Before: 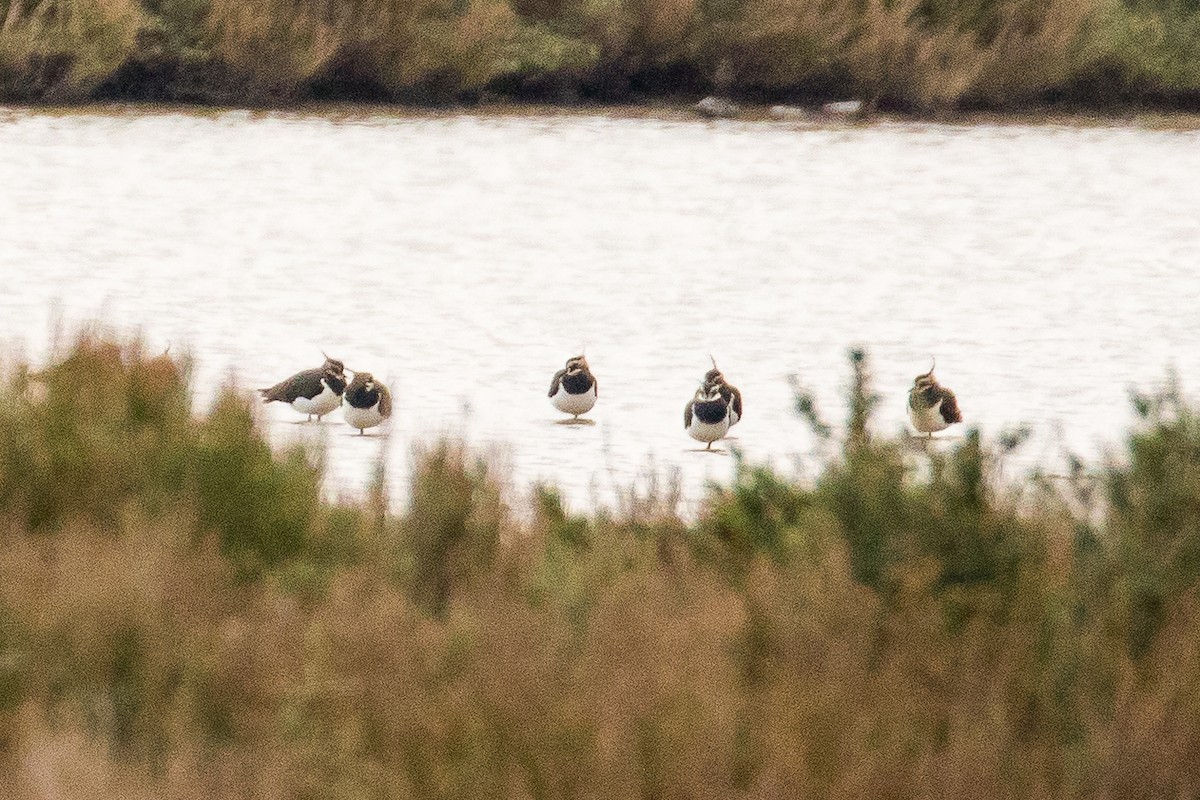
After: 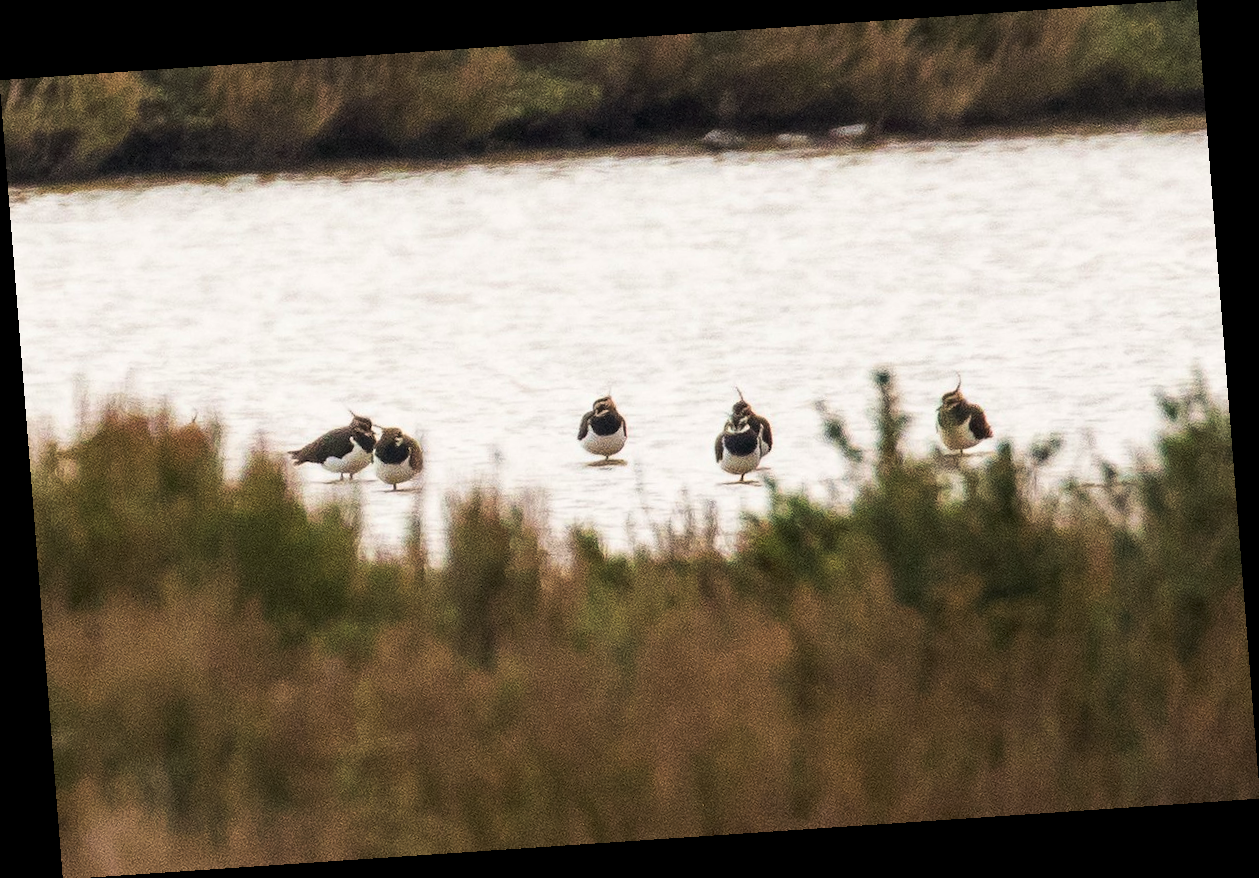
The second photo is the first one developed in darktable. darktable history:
rotate and perspective: rotation -4.2°, shear 0.006, automatic cropping off
tone curve: curves: ch0 [(0, 0) (0.536, 0.402) (1, 1)], preserve colors none
